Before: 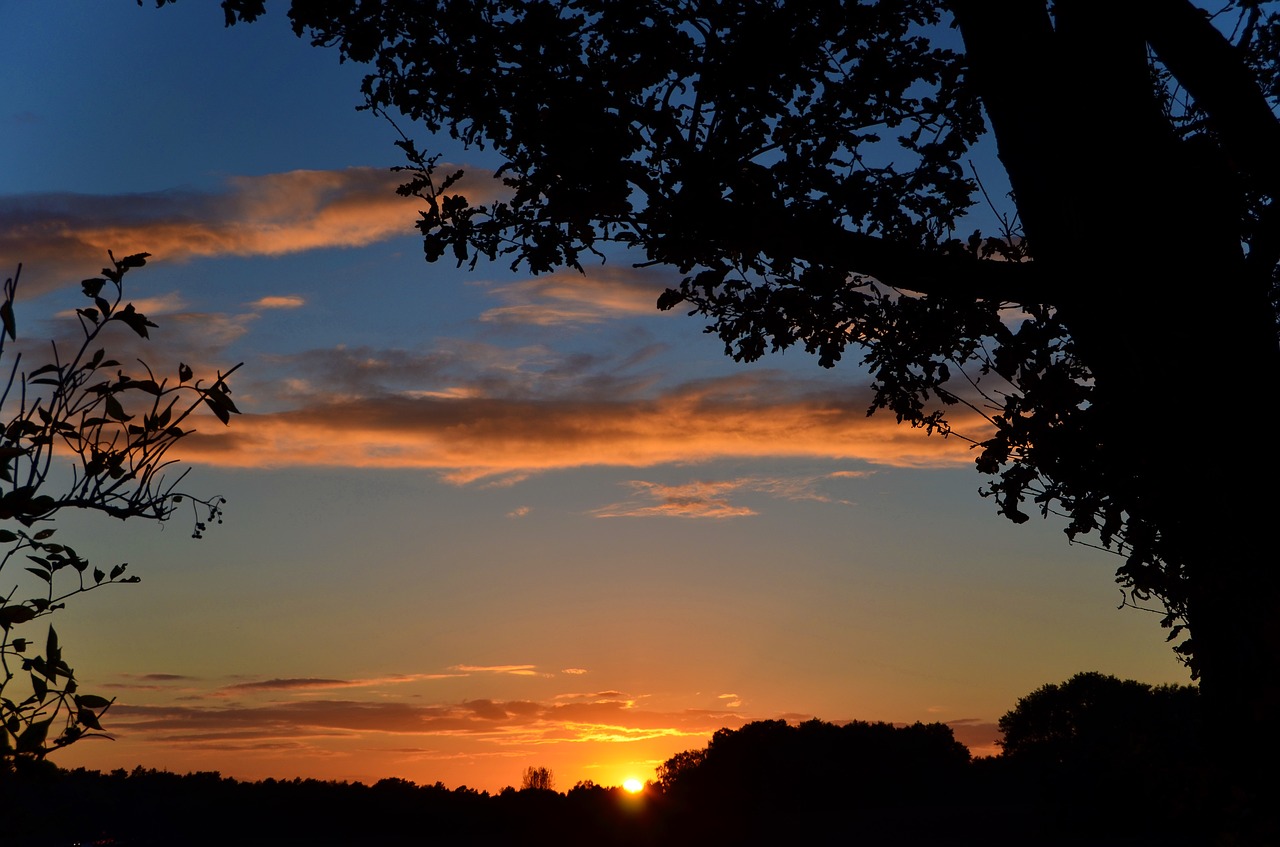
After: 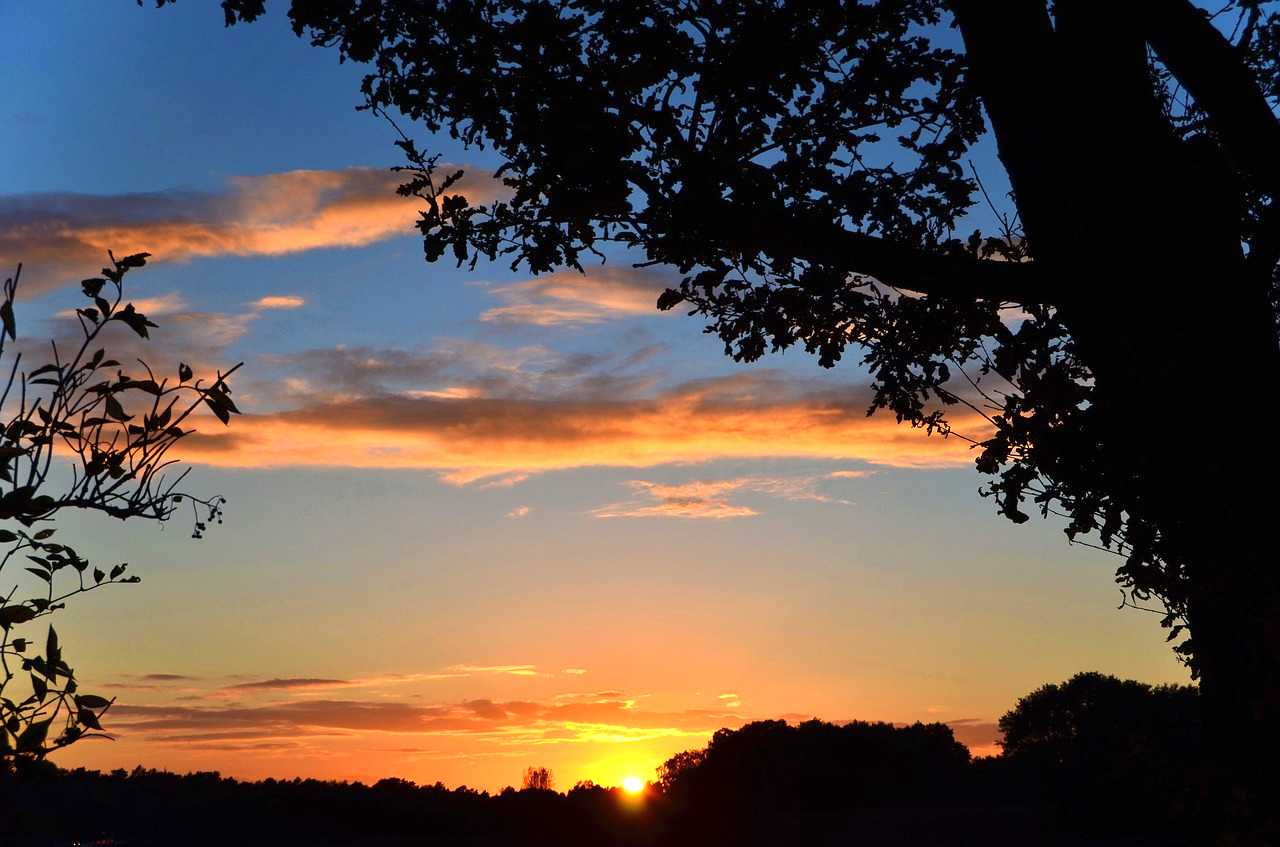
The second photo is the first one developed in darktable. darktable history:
exposure: black level correction 0, exposure 1.104 EV, compensate highlight preservation false
